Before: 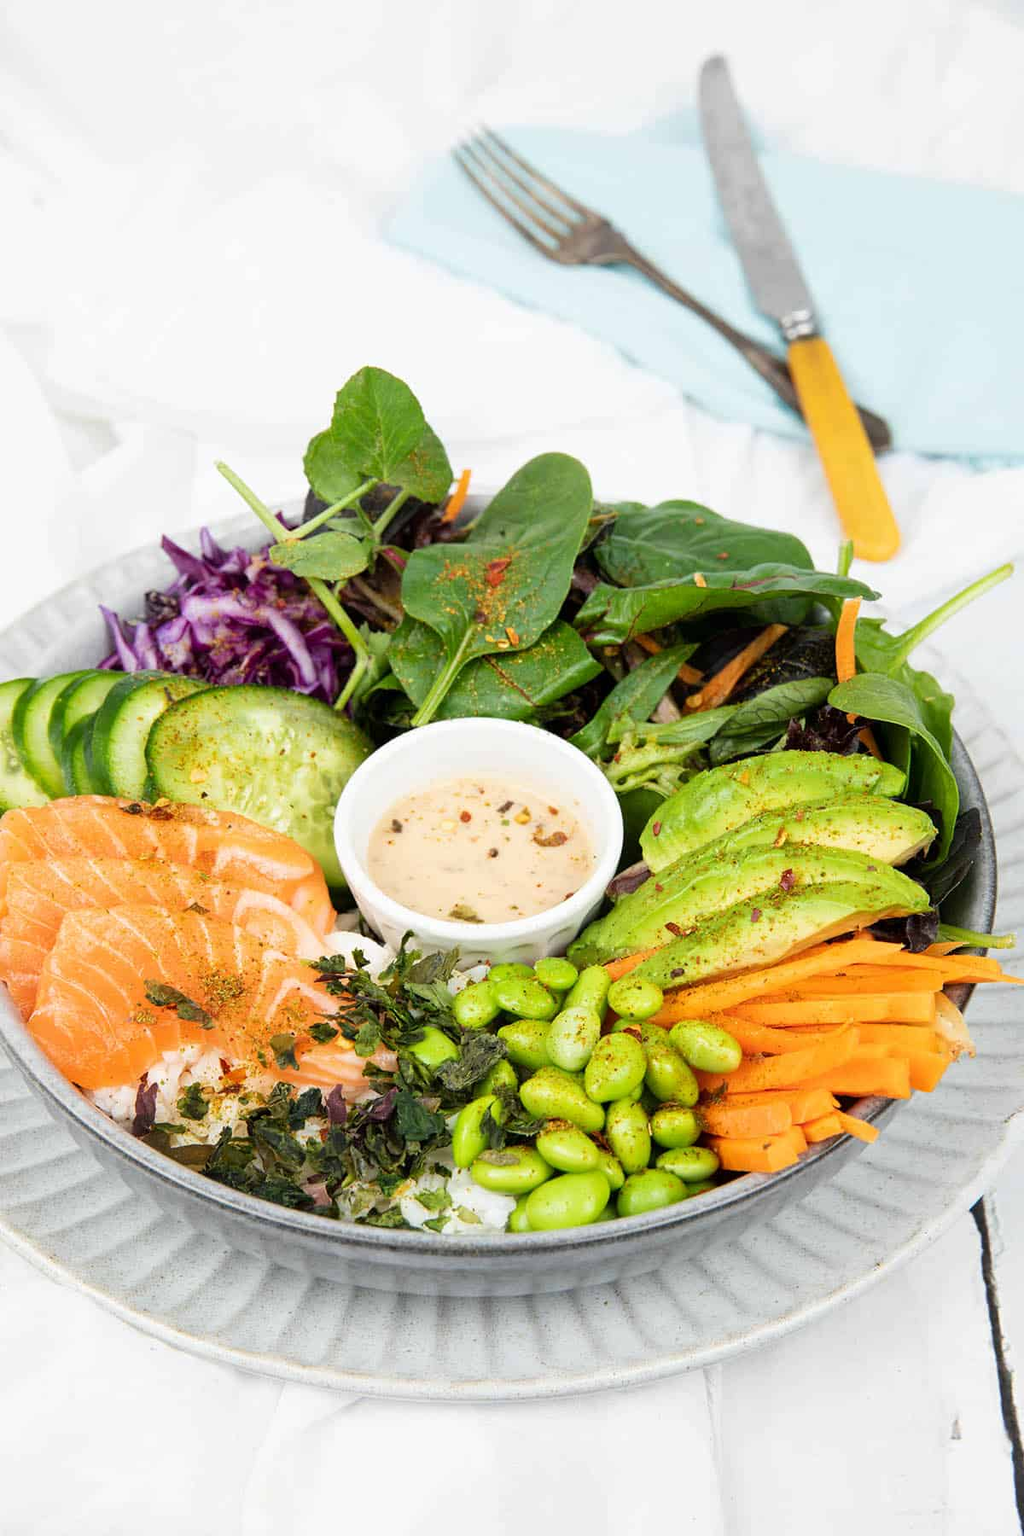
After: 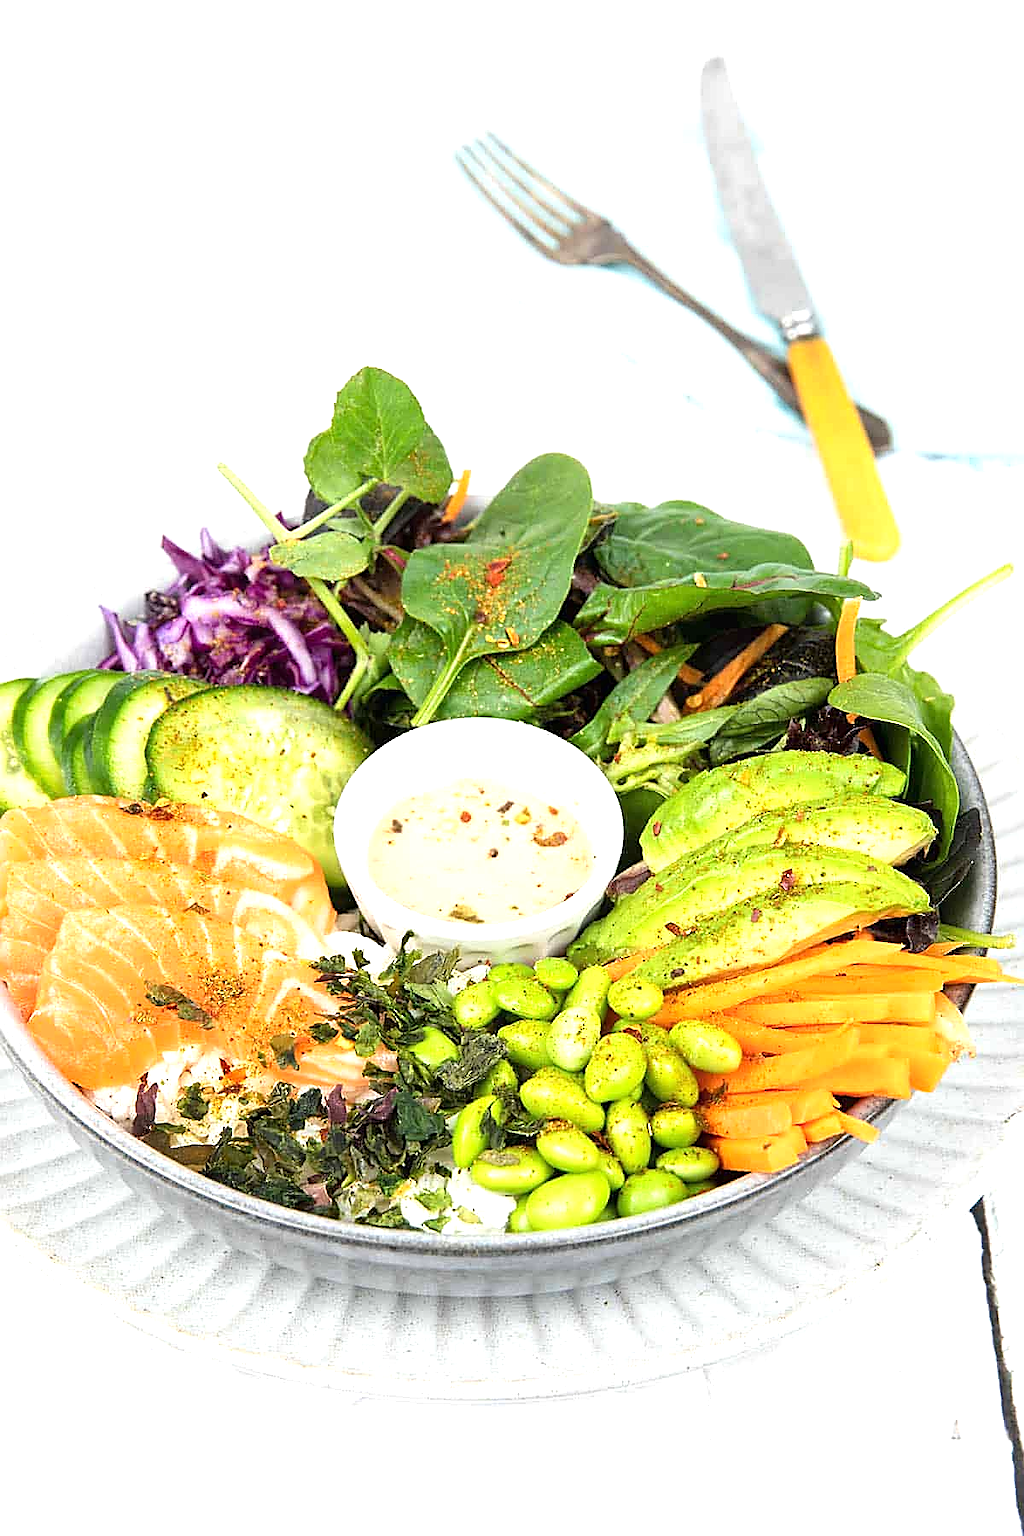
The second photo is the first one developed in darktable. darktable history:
exposure: black level correction 0, exposure 0.692 EV, compensate highlight preservation false
sharpen: radius 1.41, amount 1.263, threshold 0.795
